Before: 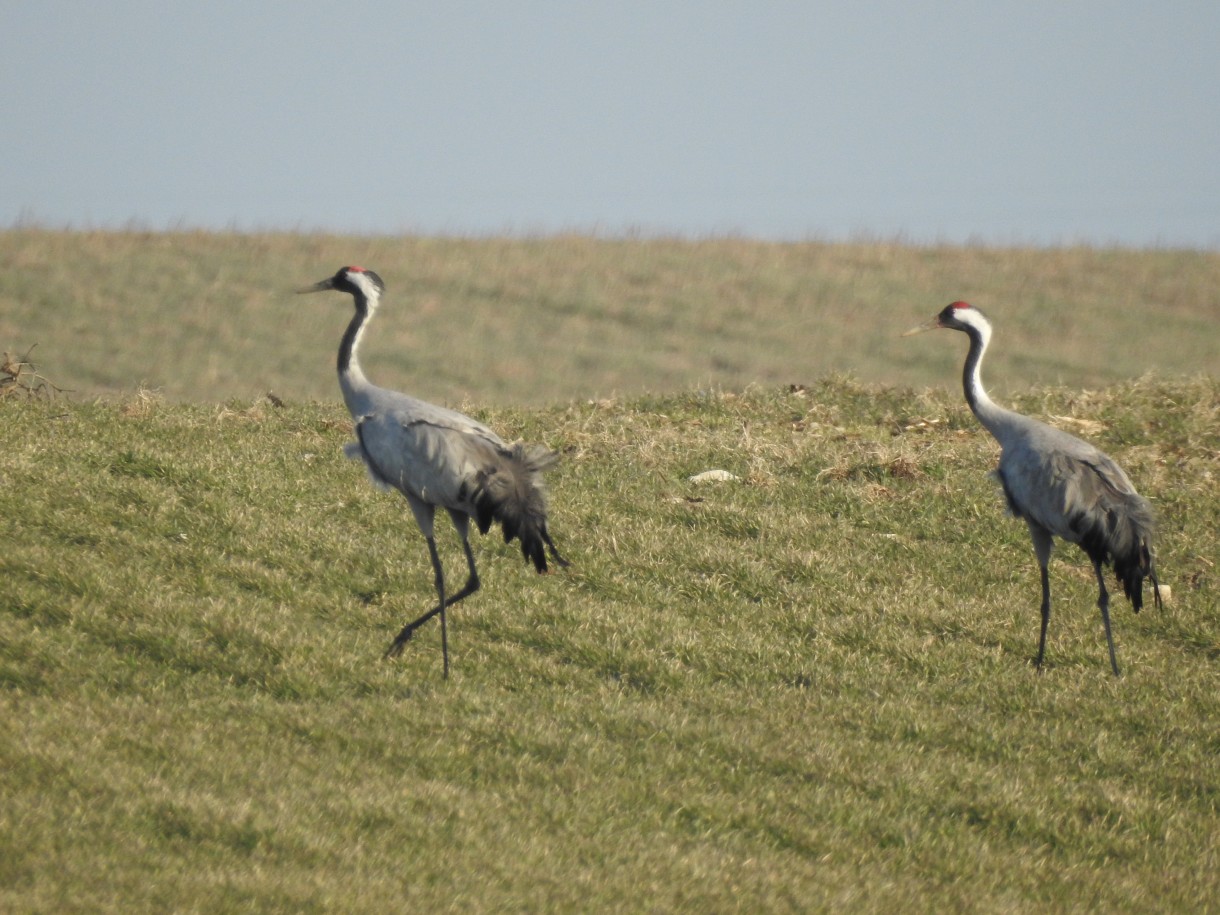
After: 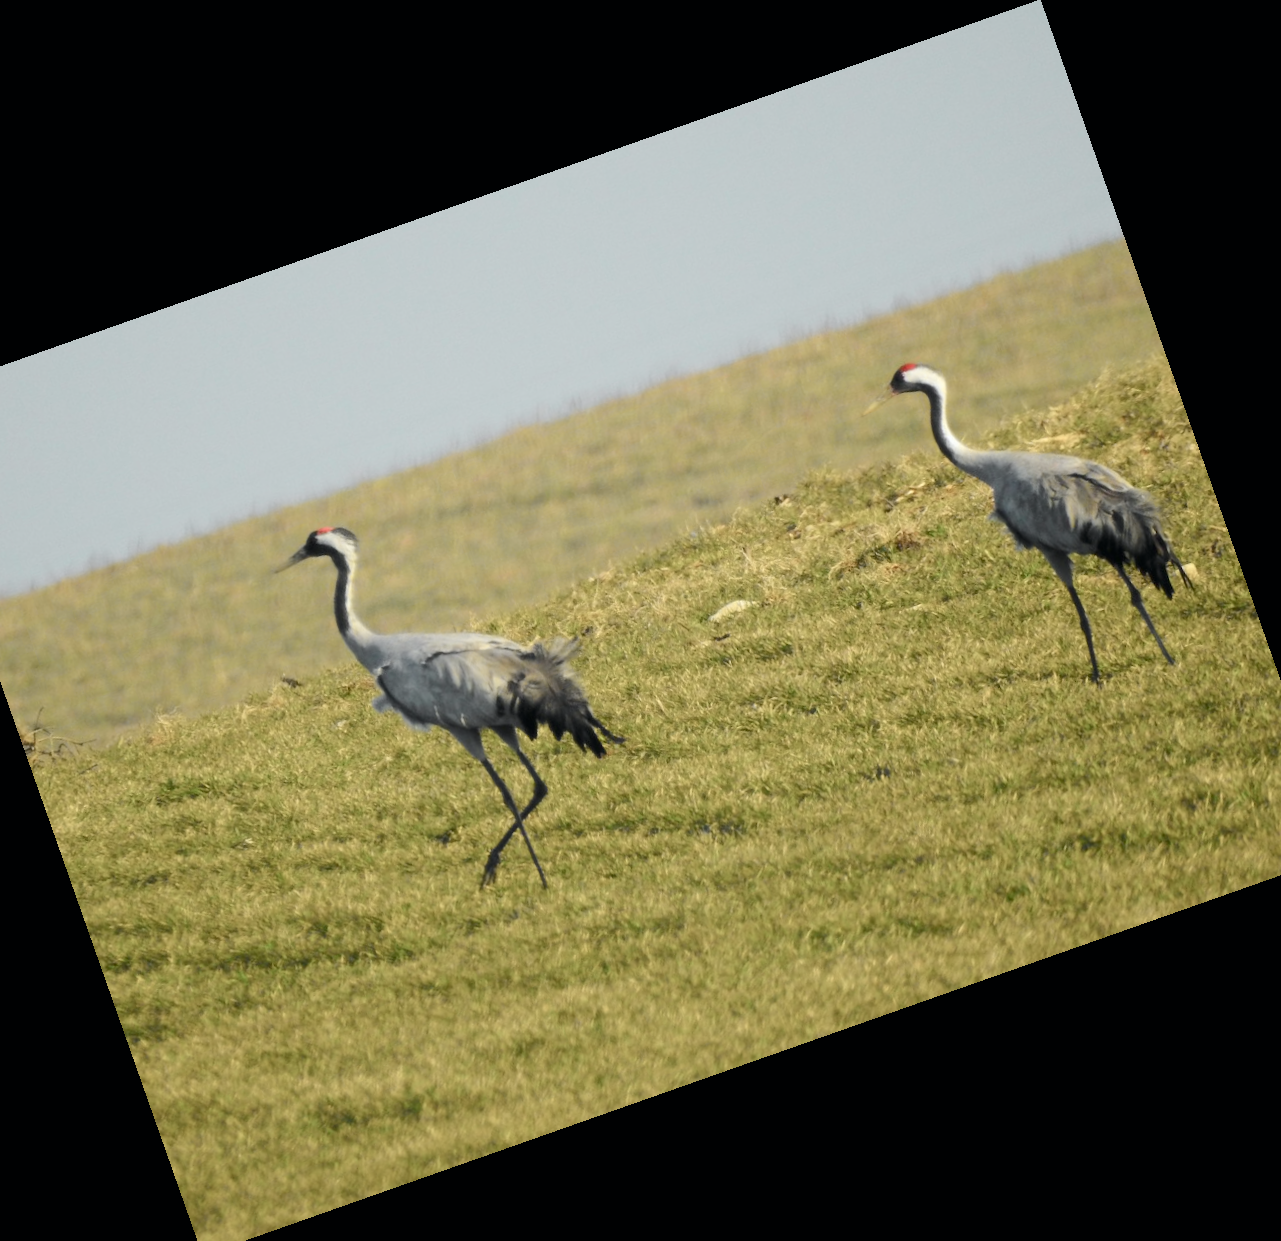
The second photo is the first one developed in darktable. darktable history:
rotate and perspective: rotation 0.174°, lens shift (vertical) 0.013, lens shift (horizontal) 0.019, shear 0.001, automatic cropping original format, crop left 0.007, crop right 0.991, crop top 0.016, crop bottom 0.997
tone curve: curves: ch0 [(0, 0) (0.037, 0.011) (0.131, 0.108) (0.279, 0.279) (0.476, 0.554) (0.617, 0.693) (0.704, 0.77) (0.813, 0.852) (0.916, 0.924) (1, 0.993)]; ch1 [(0, 0) (0.318, 0.278) (0.444, 0.427) (0.493, 0.492) (0.508, 0.502) (0.534, 0.531) (0.562, 0.571) (0.626, 0.667) (0.746, 0.764) (1, 1)]; ch2 [(0, 0) (0.316, 0.292) (0.381, 0.37) (0.423, 0.448) (0.476, 0.492) (0.502, 0.498) (0.522, 0.518) (0.533, 0.532) (0.586, 0.631) (0.634, 0.663) (0.7, 0.7) (0.861, 0.808) (1, 0.951)], color space Lab, independent channels, preserve colors none
crop and rotate: angle 19.43°, left 6.812%, right 4.125%, bottom 1.087%
